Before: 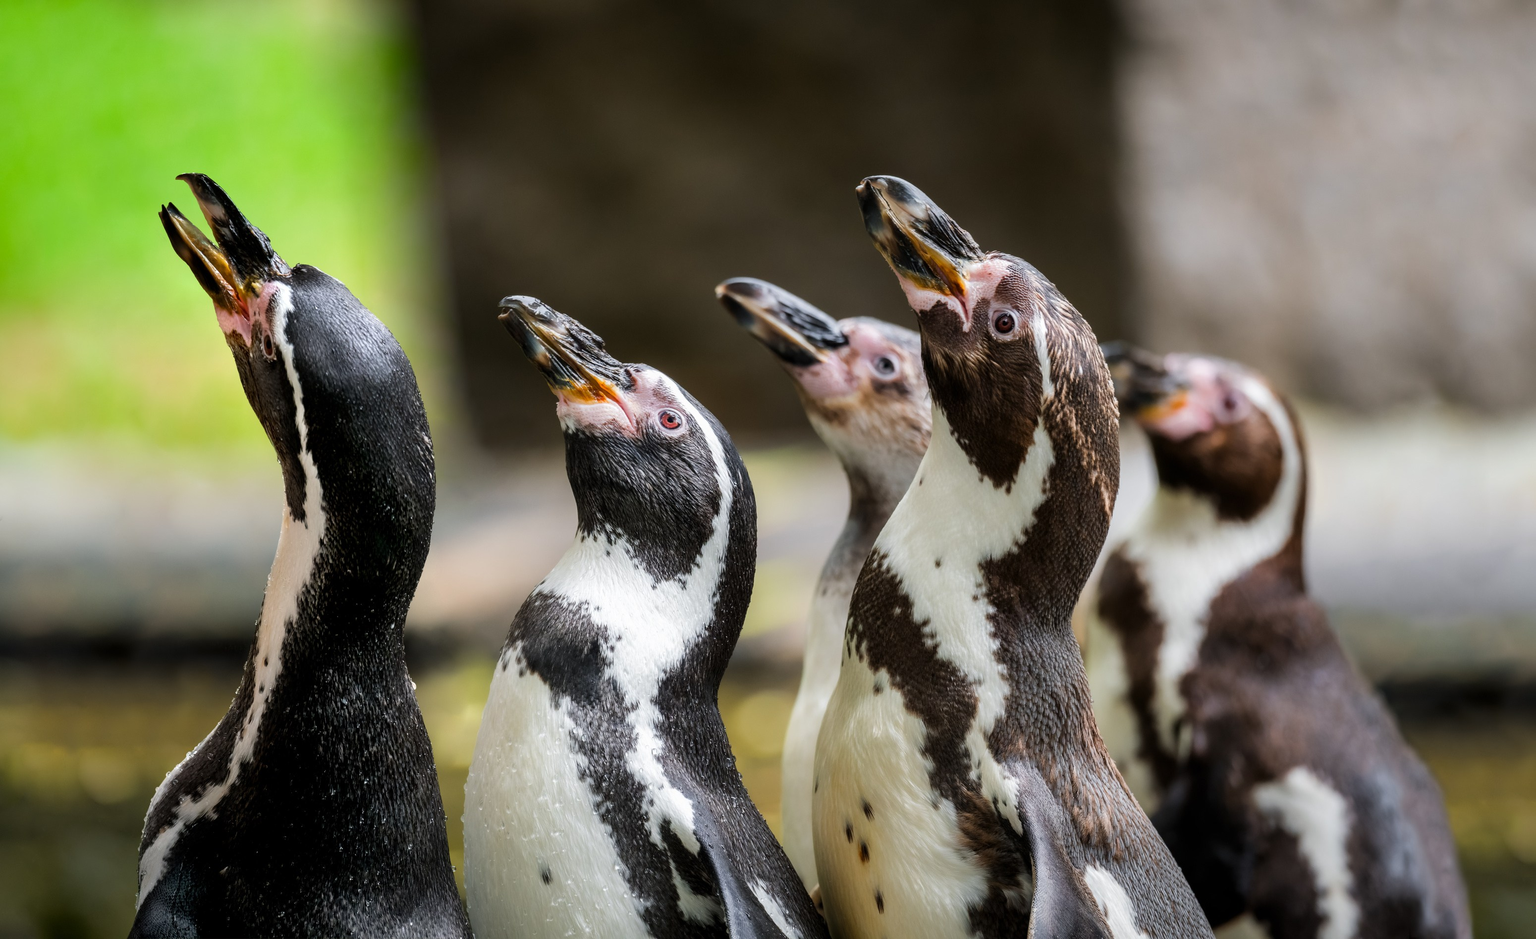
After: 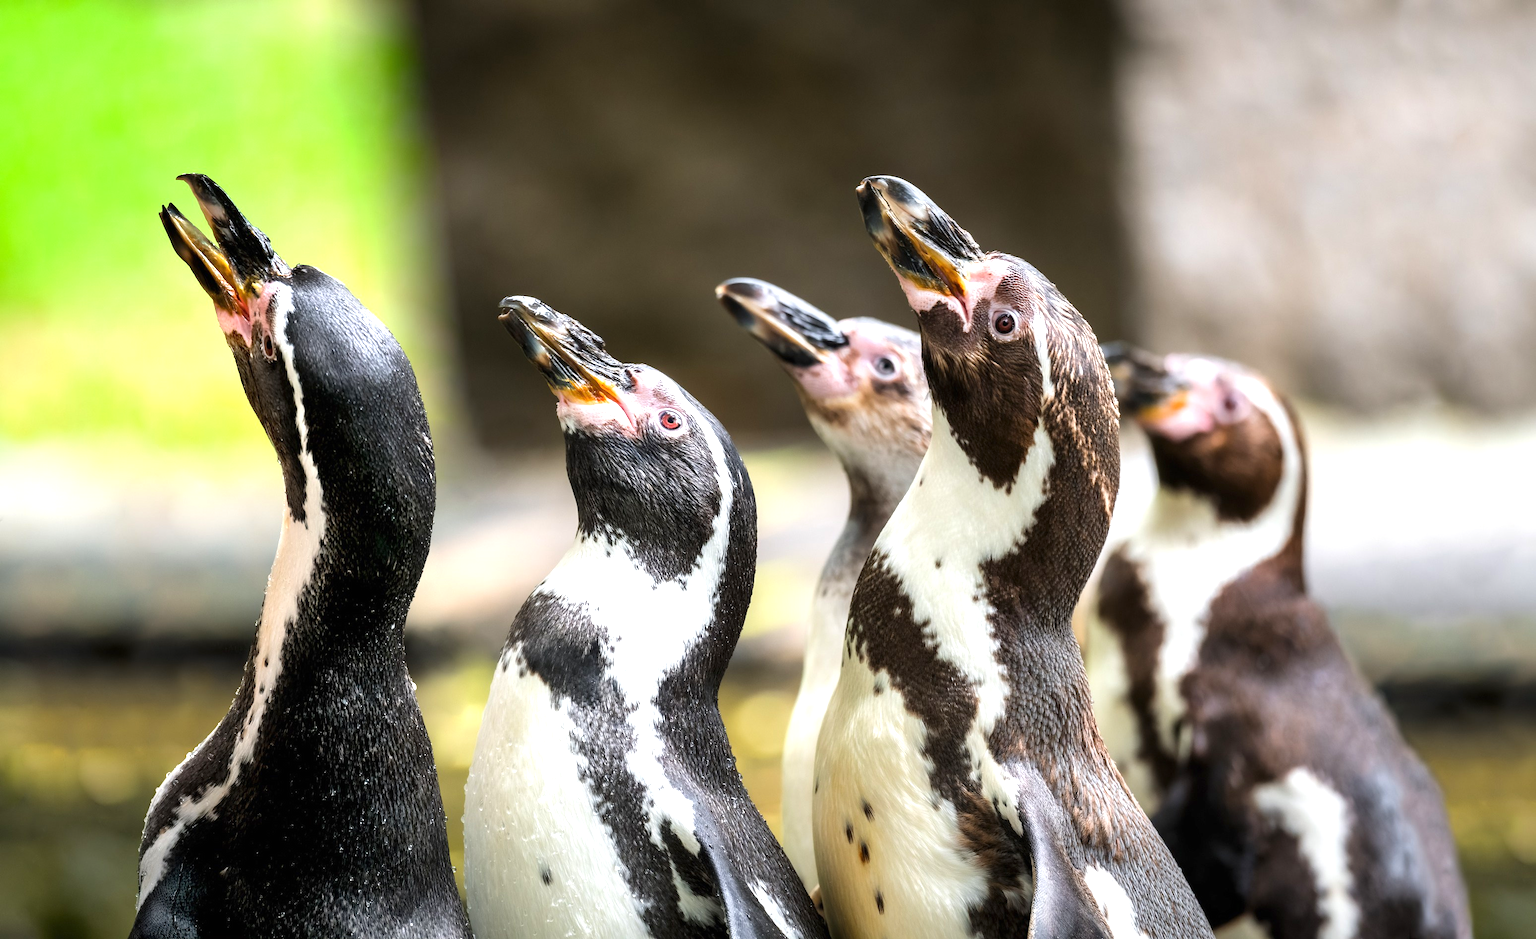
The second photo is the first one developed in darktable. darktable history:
exposure: black level correction 0, exposure 0.9 EV, compensate highlight preservation false
